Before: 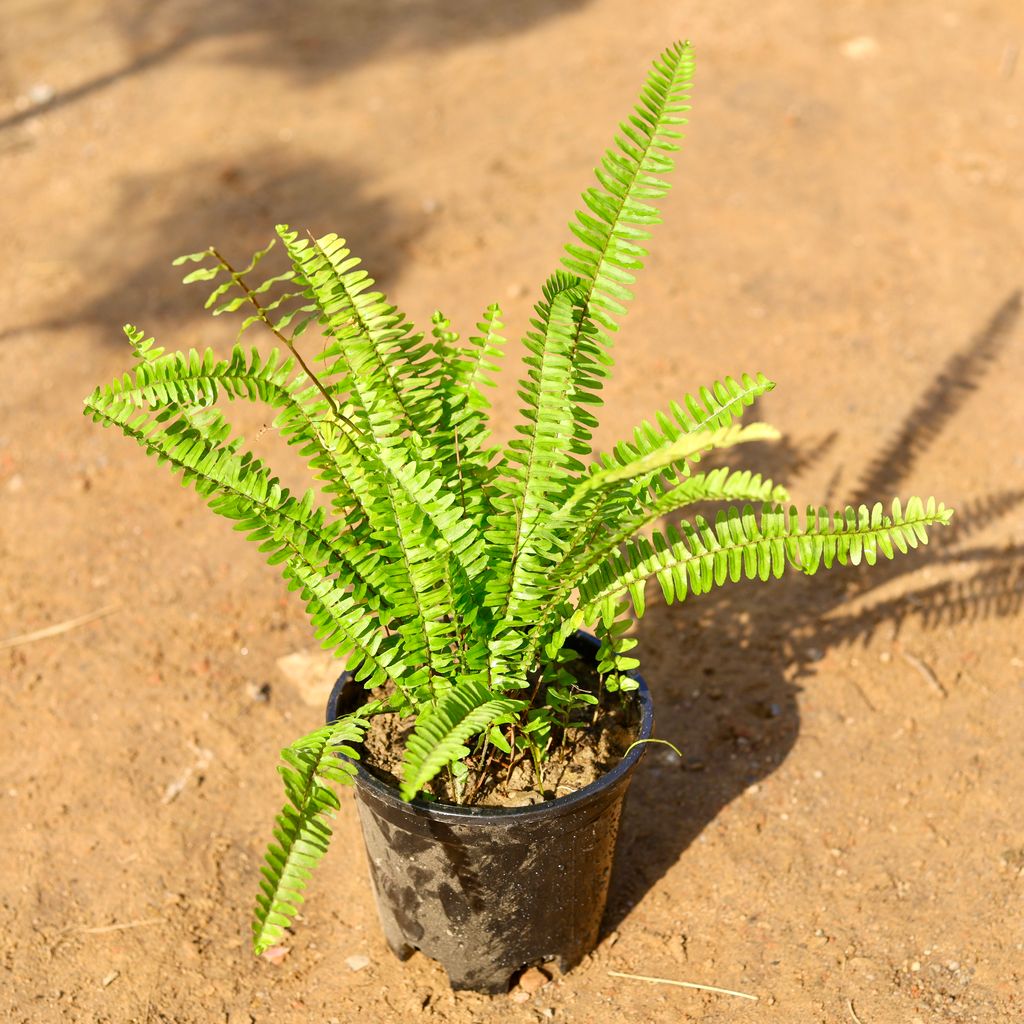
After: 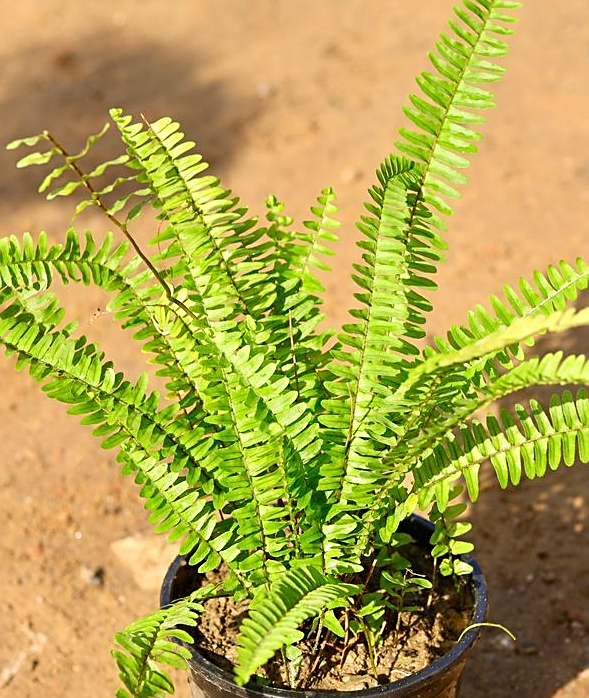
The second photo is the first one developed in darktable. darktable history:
crop: left 16.246%, top 11.366%, right 26.211%, bottom 20.428%
sharpen: on, module defaults
